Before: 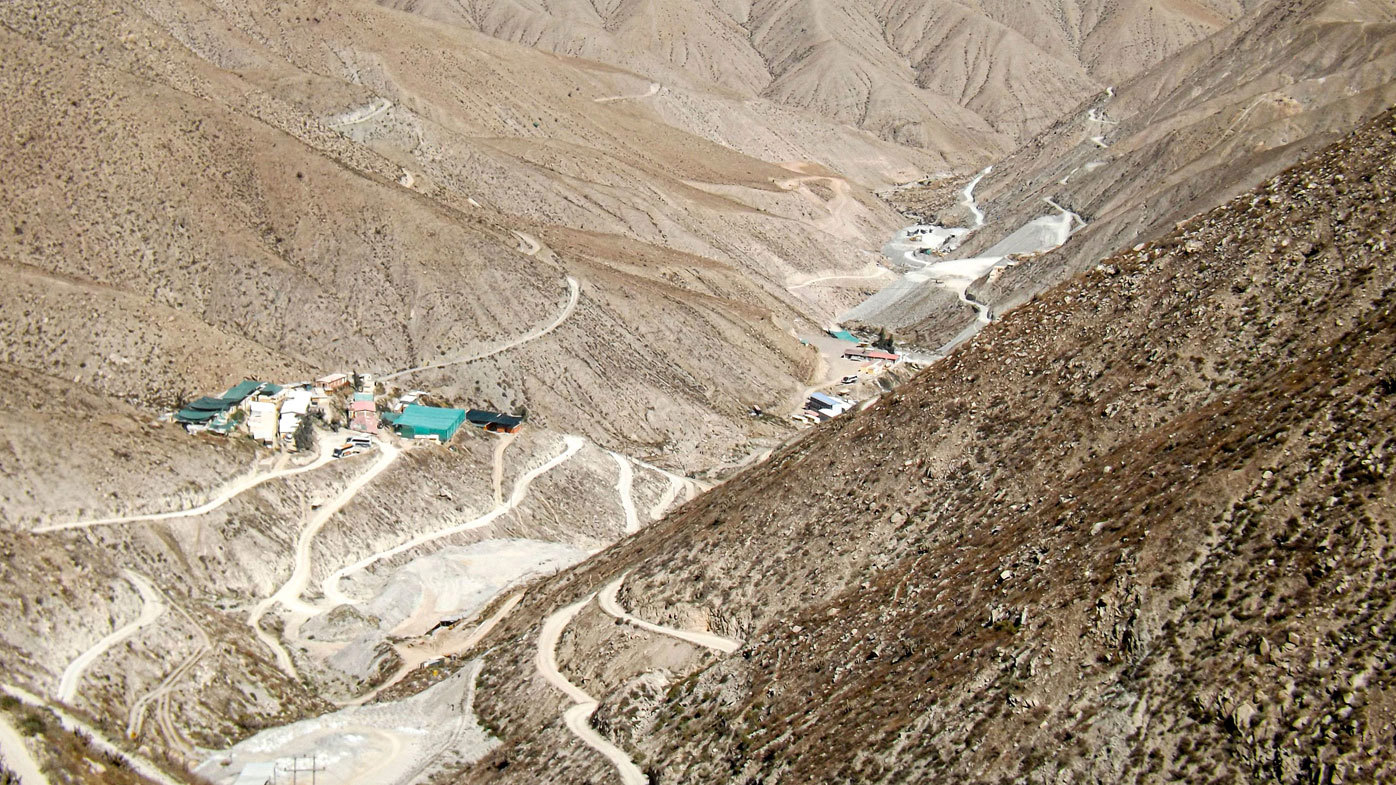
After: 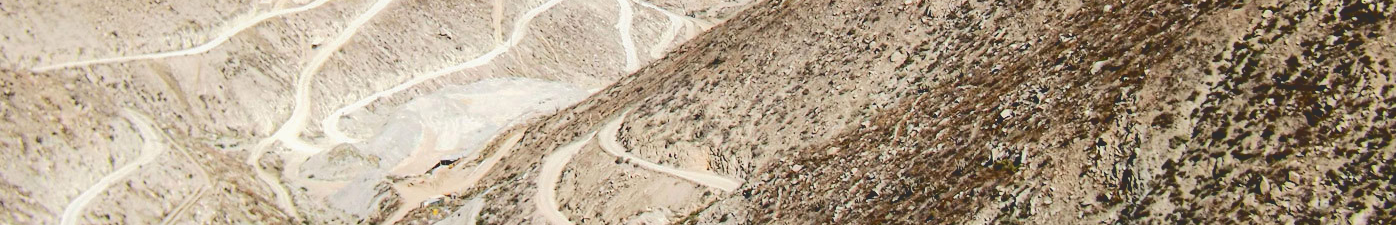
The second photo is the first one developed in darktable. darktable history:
contrast equalizer: y [[0.5, 0.488, 0.462, 0.461, 0.491, 0.5], [0.5 ×6], [0.5 ×6], [0 ×6], [0 ×6]]
crop and rotate: top 58.729%, bottom 12.603%
tone curve: curves: ch0 [(0, 0) (0.003, 0.169) (0.011, 0.169) (0.025, 0.169) (0.044, 0.173) (0.069, 0.178) (0.1, 0.183) (0.136, 0.185) (0.177, 0.197) (0.224, 0.227) (0.277, 0.292) (0.335, 0.391) (0.399, 0.491) (0.468, 0.592) (0.543, 0.672) (0.623, 0.734) (0.709, 0.785) (0.801, 0.844) (0.898, 0.893) (1, 1)], color space Lab, independent channels, preserve colors none
